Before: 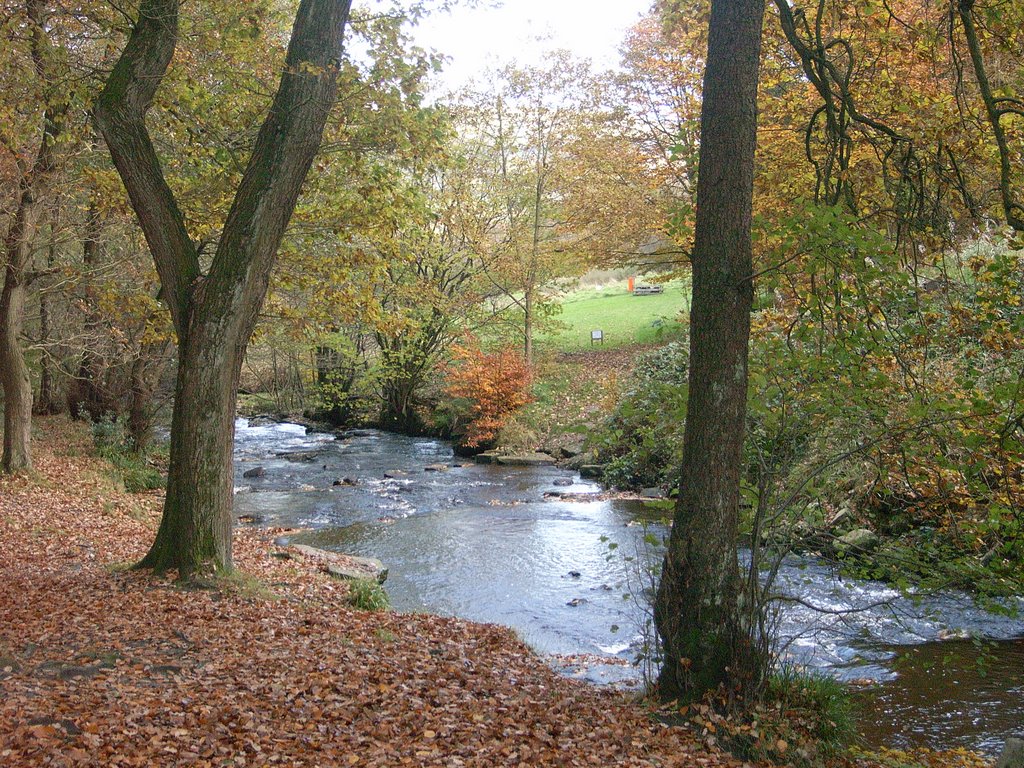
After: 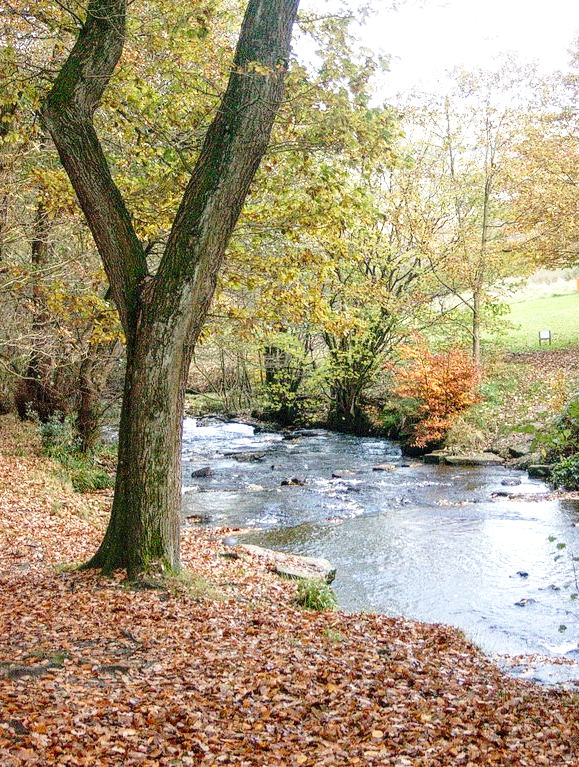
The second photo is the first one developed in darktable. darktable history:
crop: left 5.122%, right 38.267%
local contrast: detail 130%
base curve: curves: ch0 [(0, 0) (0.028, 0.03) (0.121, 0.232) (0.46, 0.748) (0.859, 0.968) (1, 1)], preserve colors none
